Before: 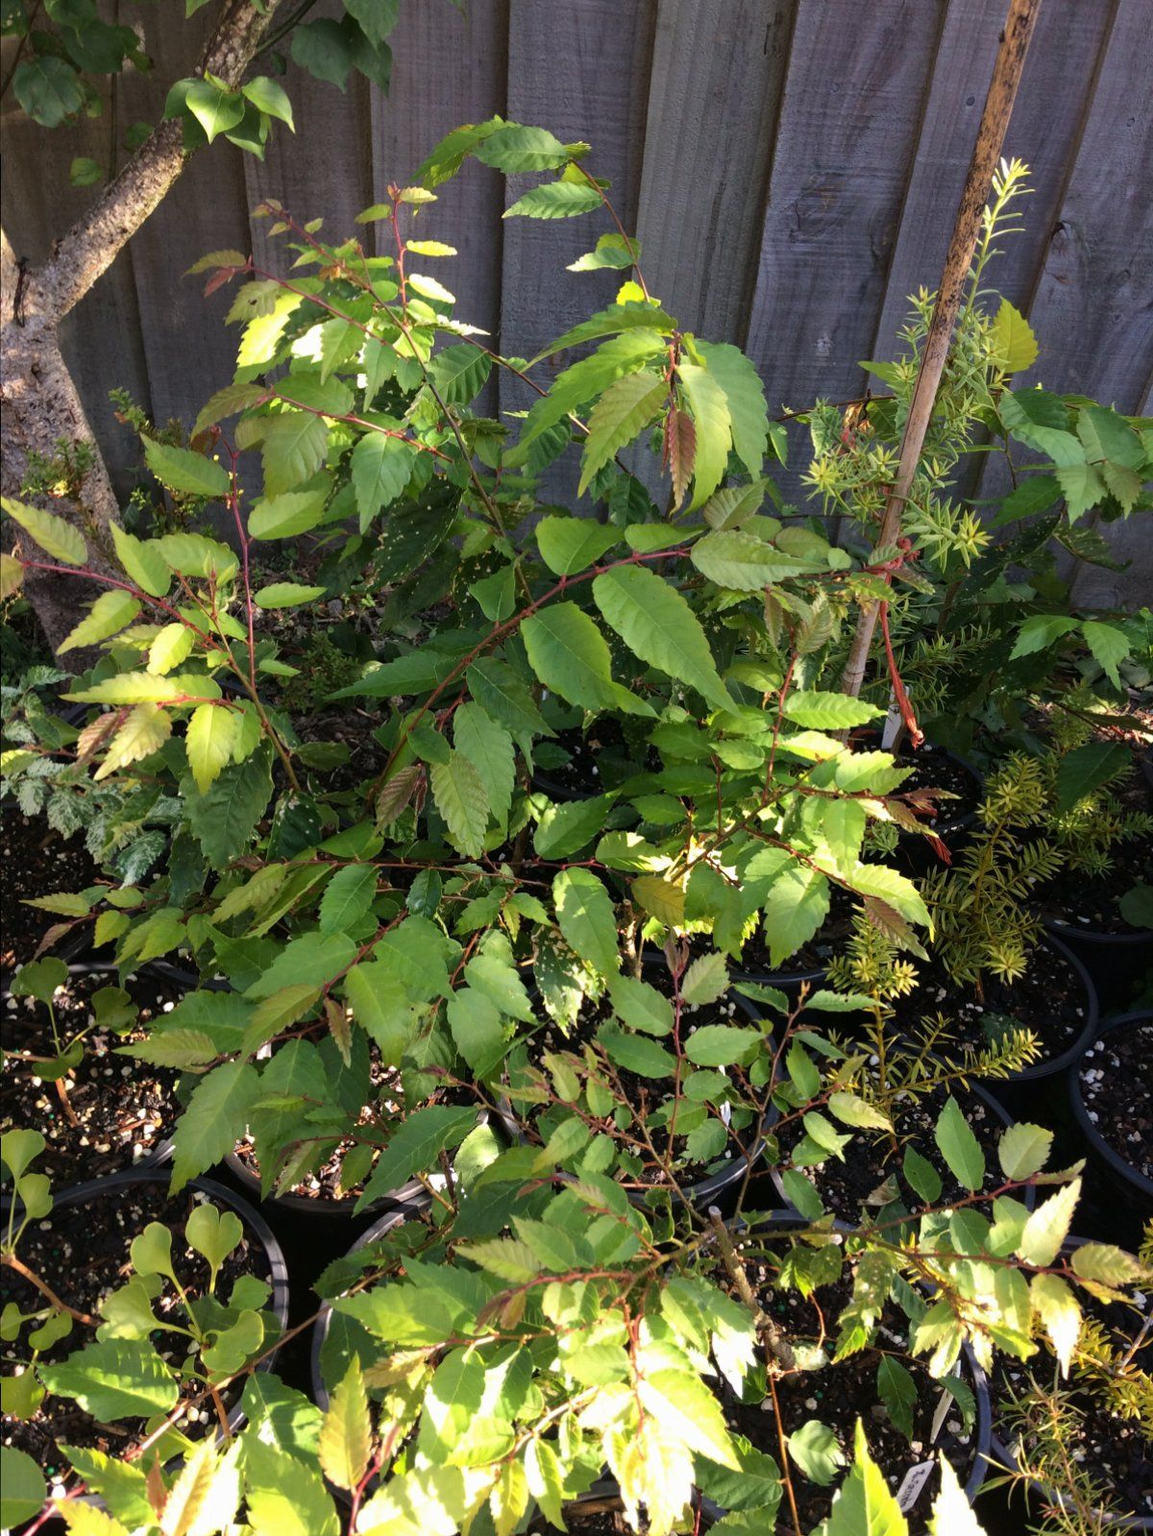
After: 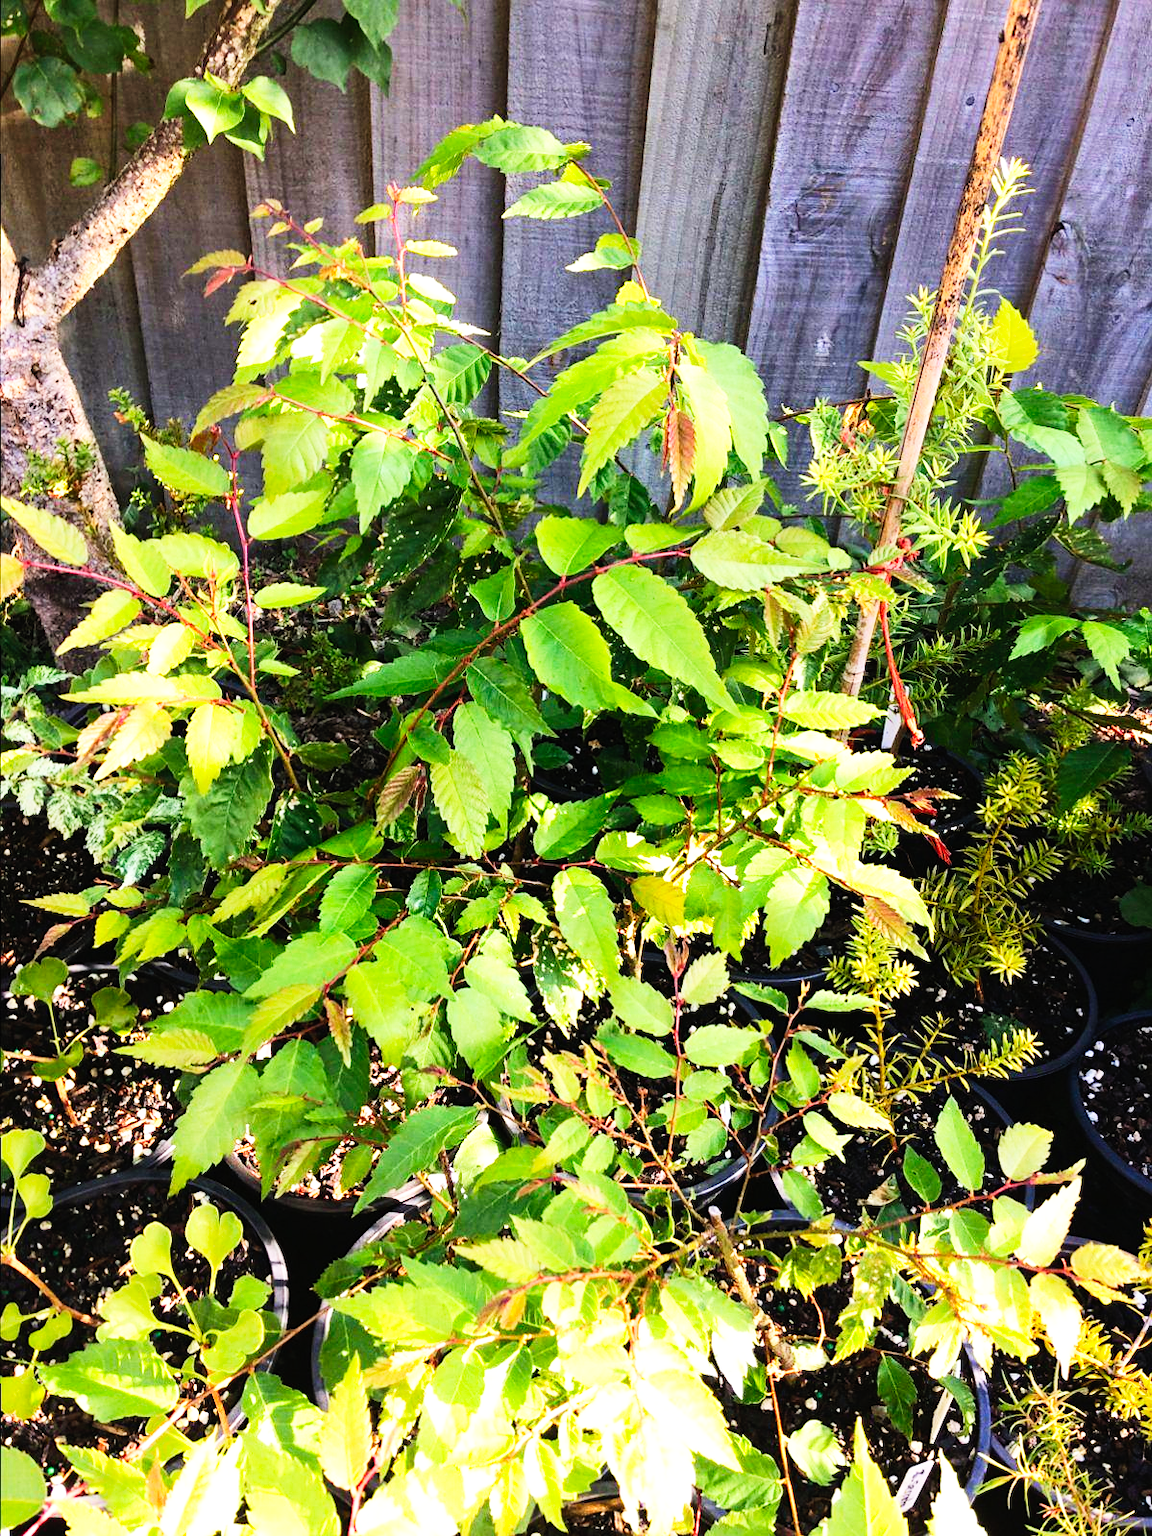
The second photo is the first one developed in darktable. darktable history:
sharpen: amount 0.2
base curve: curves: ch0 [(0, 0) (0.007, 0.004) (0.027, 0.03) (0.046, 0.07) (0.207, 0.54) (0.442, 0.872) (0.673, 0.972) (1, 1)], preserve colors none
contrast brightness saturation: contrast 0.2, brightness 0.16, saturation 0.22
